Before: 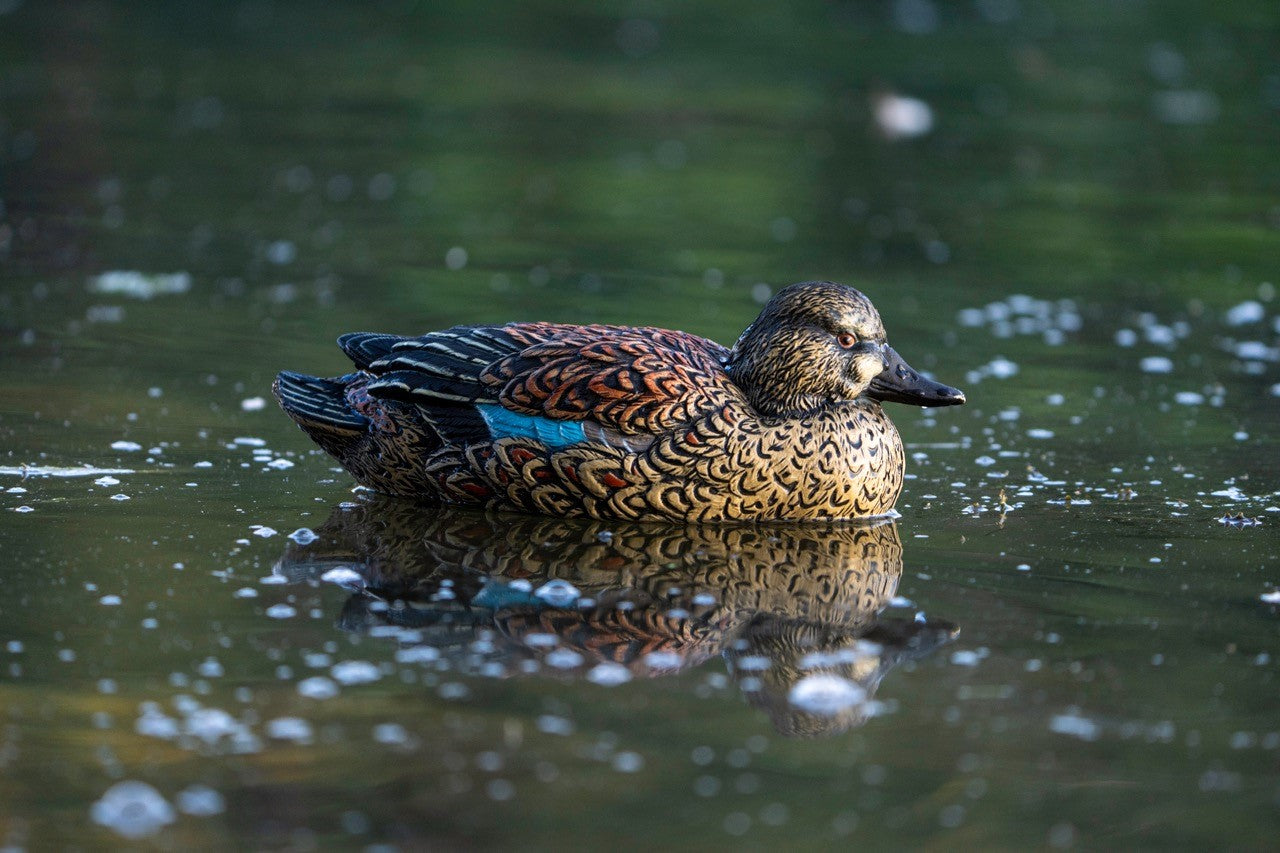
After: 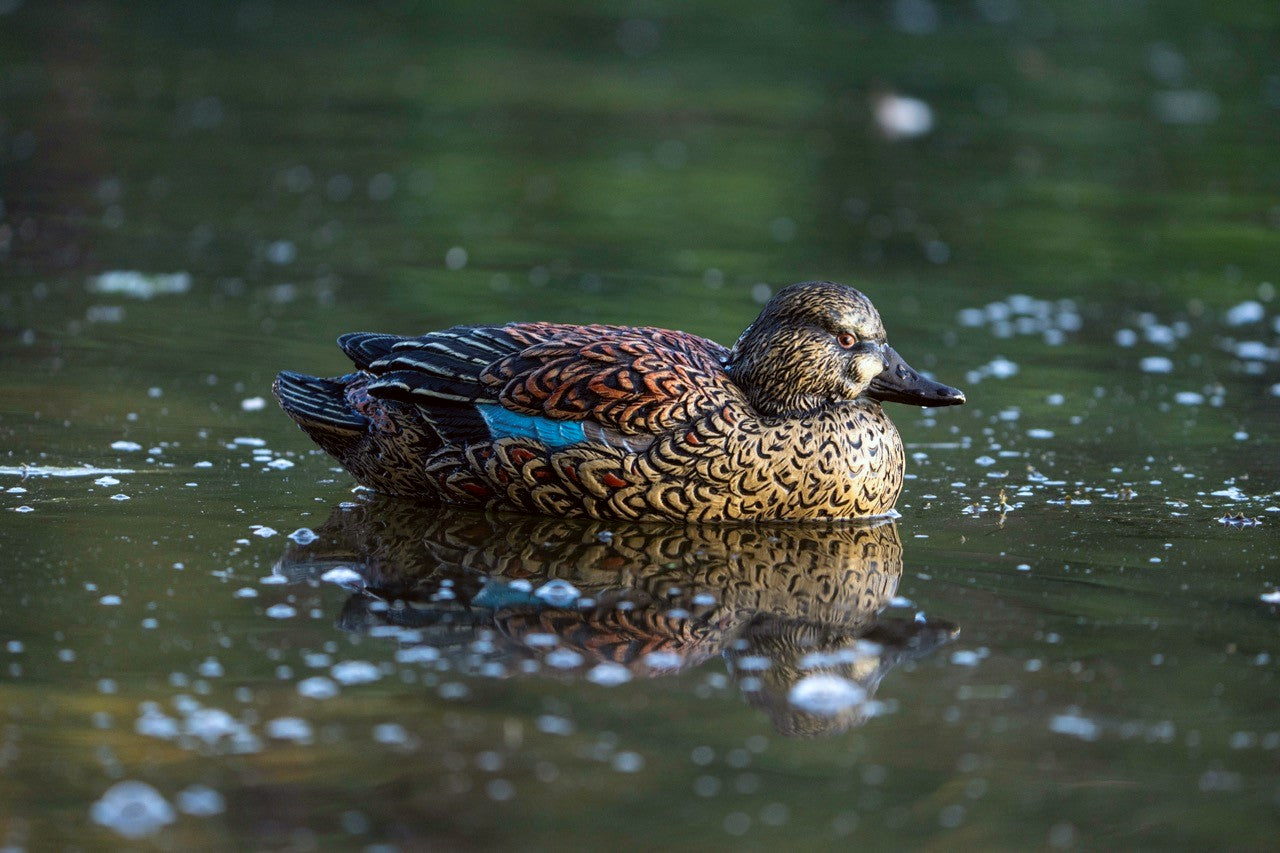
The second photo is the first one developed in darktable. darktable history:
color balance rgb: global vibrance 10%
color correction: highlights a* -2.73, highlights b* -2.09, shadows a* 2.41, shadows b* 2.73
